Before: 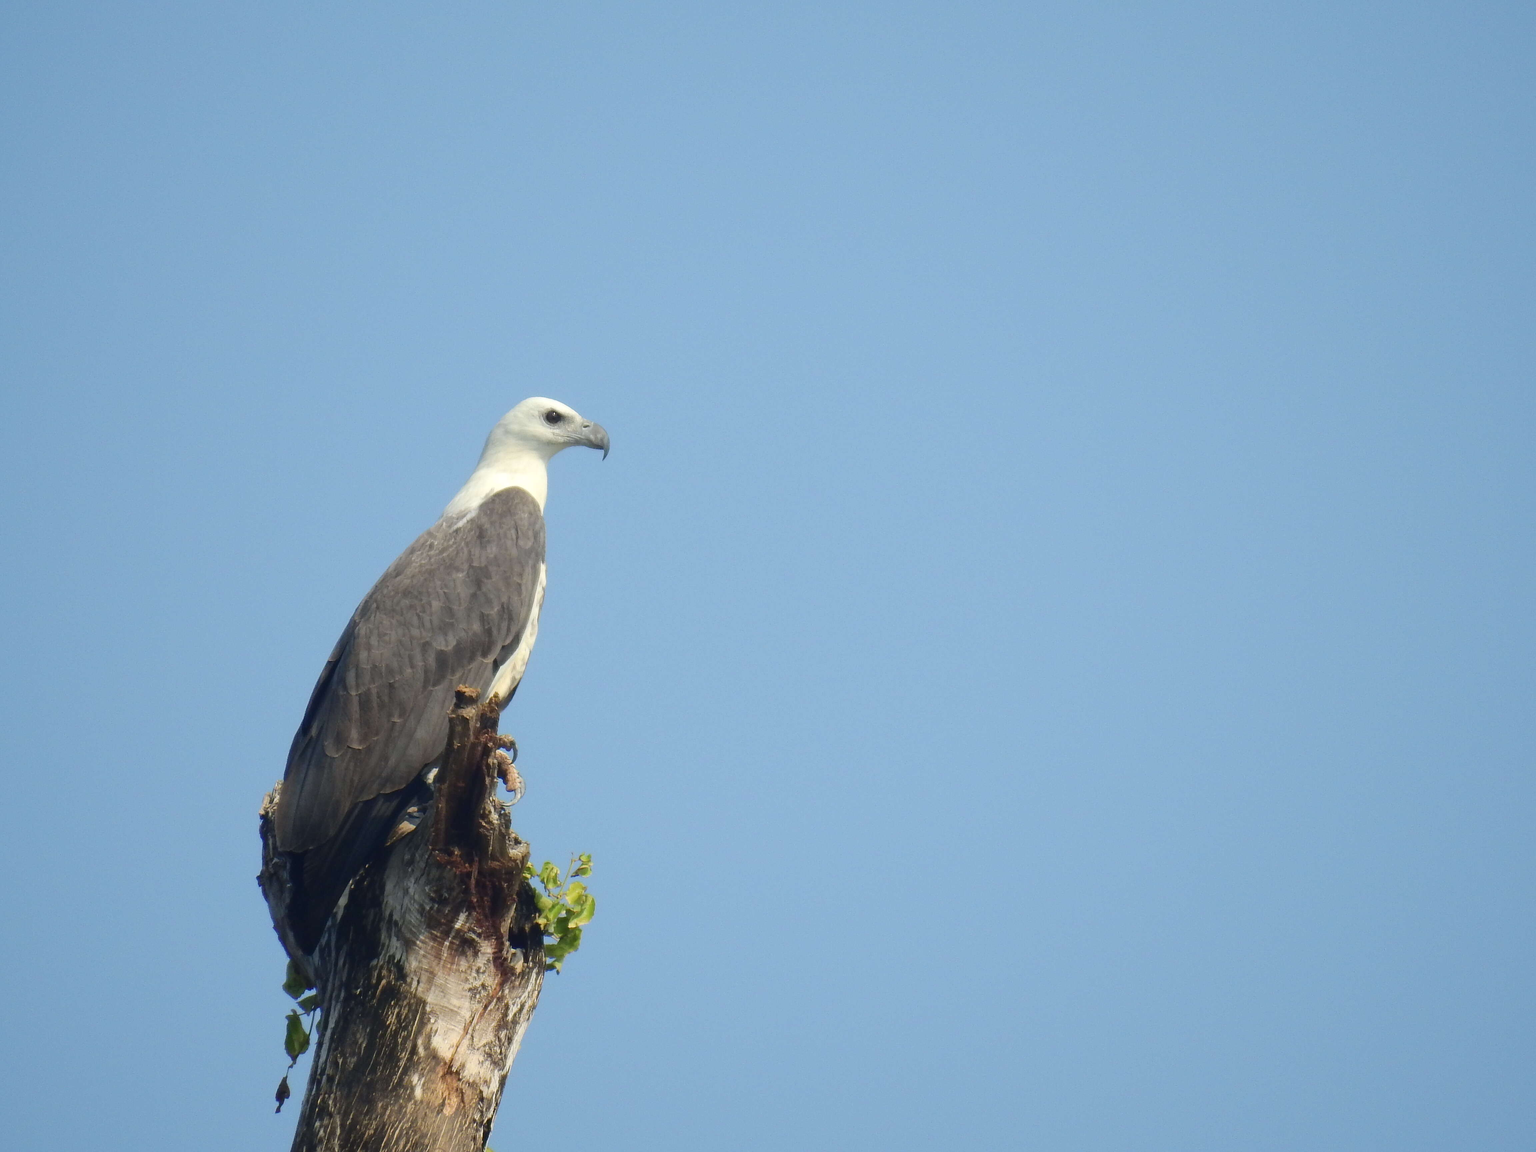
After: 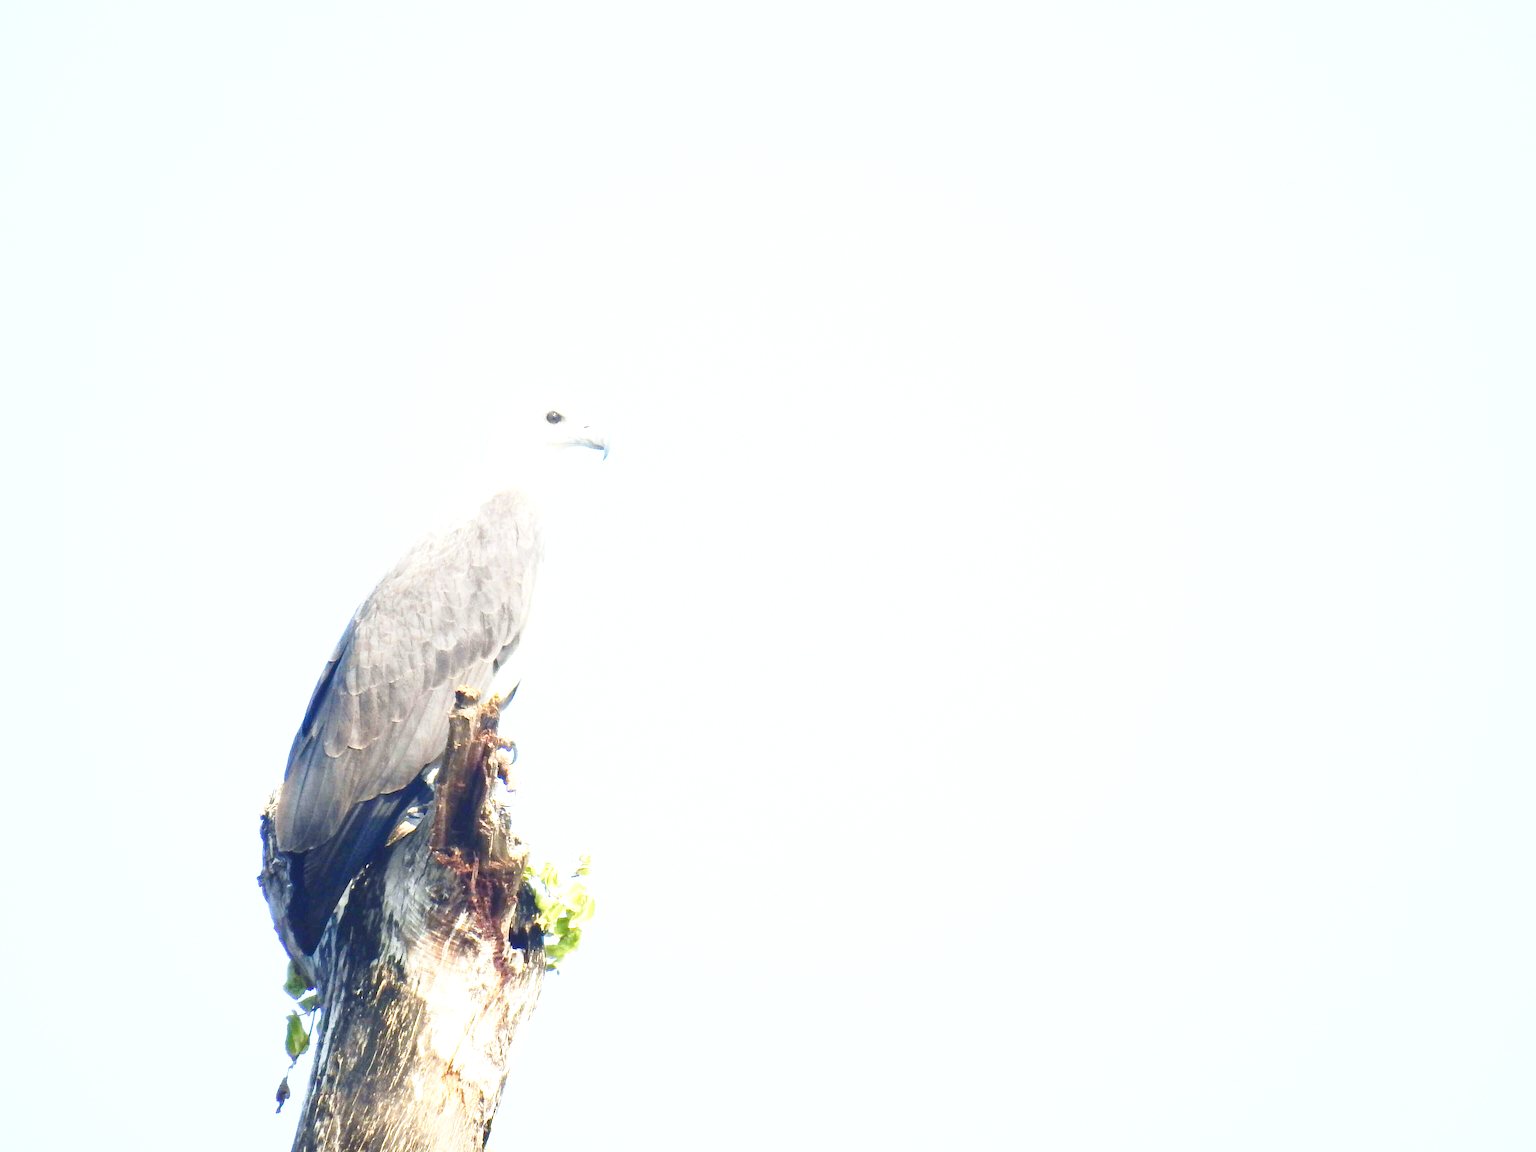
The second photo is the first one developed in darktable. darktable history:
base curve: curves: ch0 [(0, 0) (0.028, 0.03) (0.121, 0.232) (0.46, 0.748) (0.859, 0.968) (1, 1)], preserve colors none
exposure: black level correction 0, exposure 1.761 EV, compensate exposure bias true, compensate highlight preservation false
